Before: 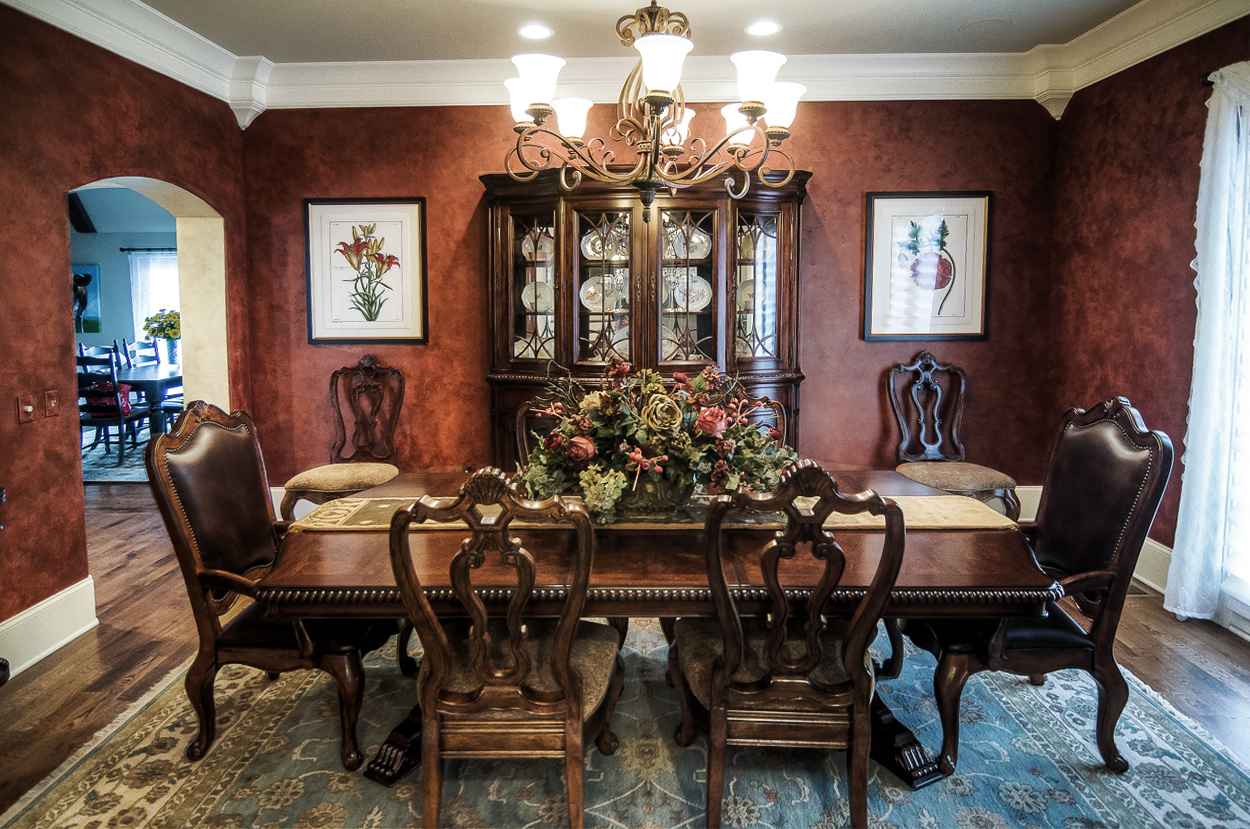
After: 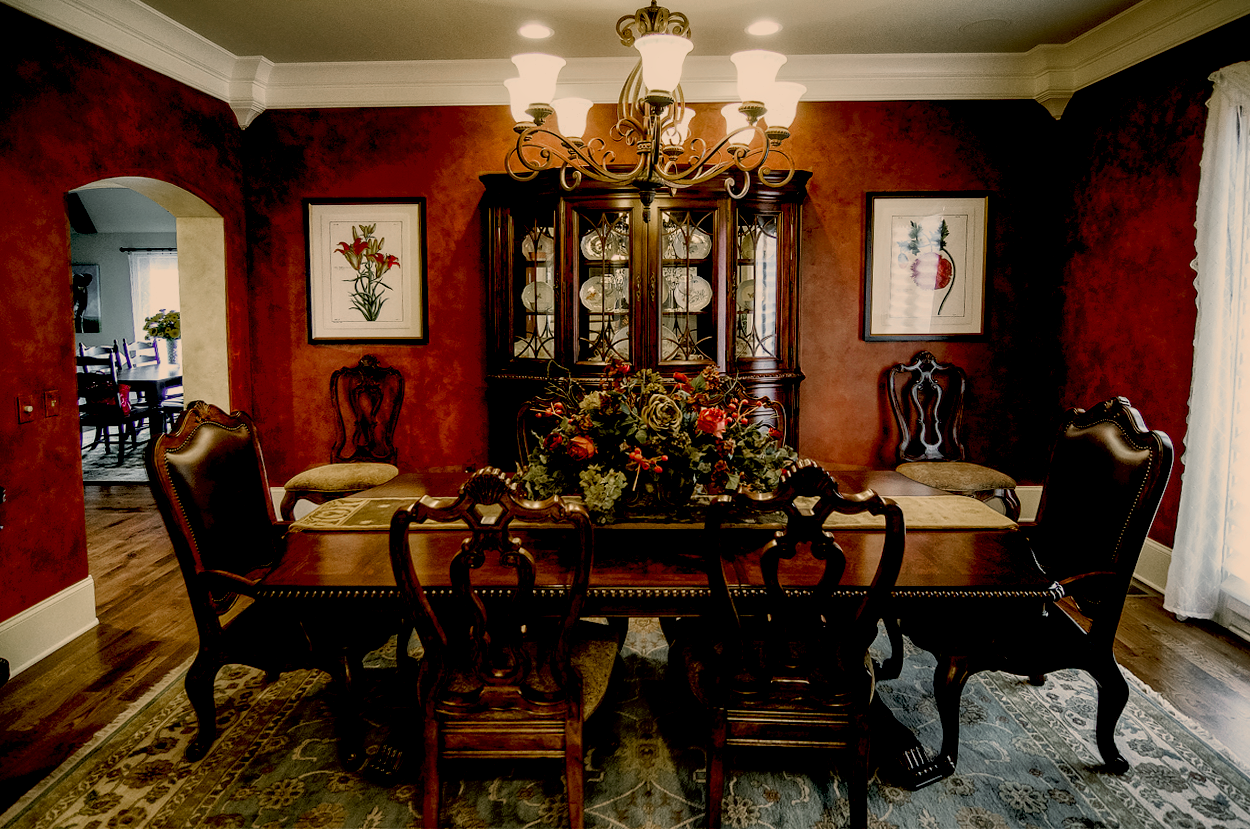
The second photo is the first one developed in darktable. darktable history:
color correction: highlights a* 8.21, highlights b* 15.16, shadows a* -0.506, shadows b* 27.07
exposure: black level correction 0.045, exposure -0.228 EV, compensate highlight preservation false
color zones: curves: ch0 [(0, 0.48) (0.209, 0.398) (0.305, 0.332) (0.429, 0.493) (0.571, 0.5) (0.714, 0.5) (0.857, 0.5) (1, 0.48)]; ch1 [(0, 0.736) (0.143, 0.625) (0.225, 0.371) (0.429, 0.256) (0.571, 0.241) (0.714, 0.213) (0.857, 0.48) (1, 0.736)]; ch2 [(0, 0.448) (0.143, 0.498) (0.286, 0.5) (0.429, 0.5) (0.571, 0.5) (0.714, 0.5) (0.857, 0.5) (1, 0.448)]
tone equalizer: -8 EV -1.82 EV, -7 EV -1.15 EV, -6 EV -1.59 EV, mask exposure compensation -0.503 EV
